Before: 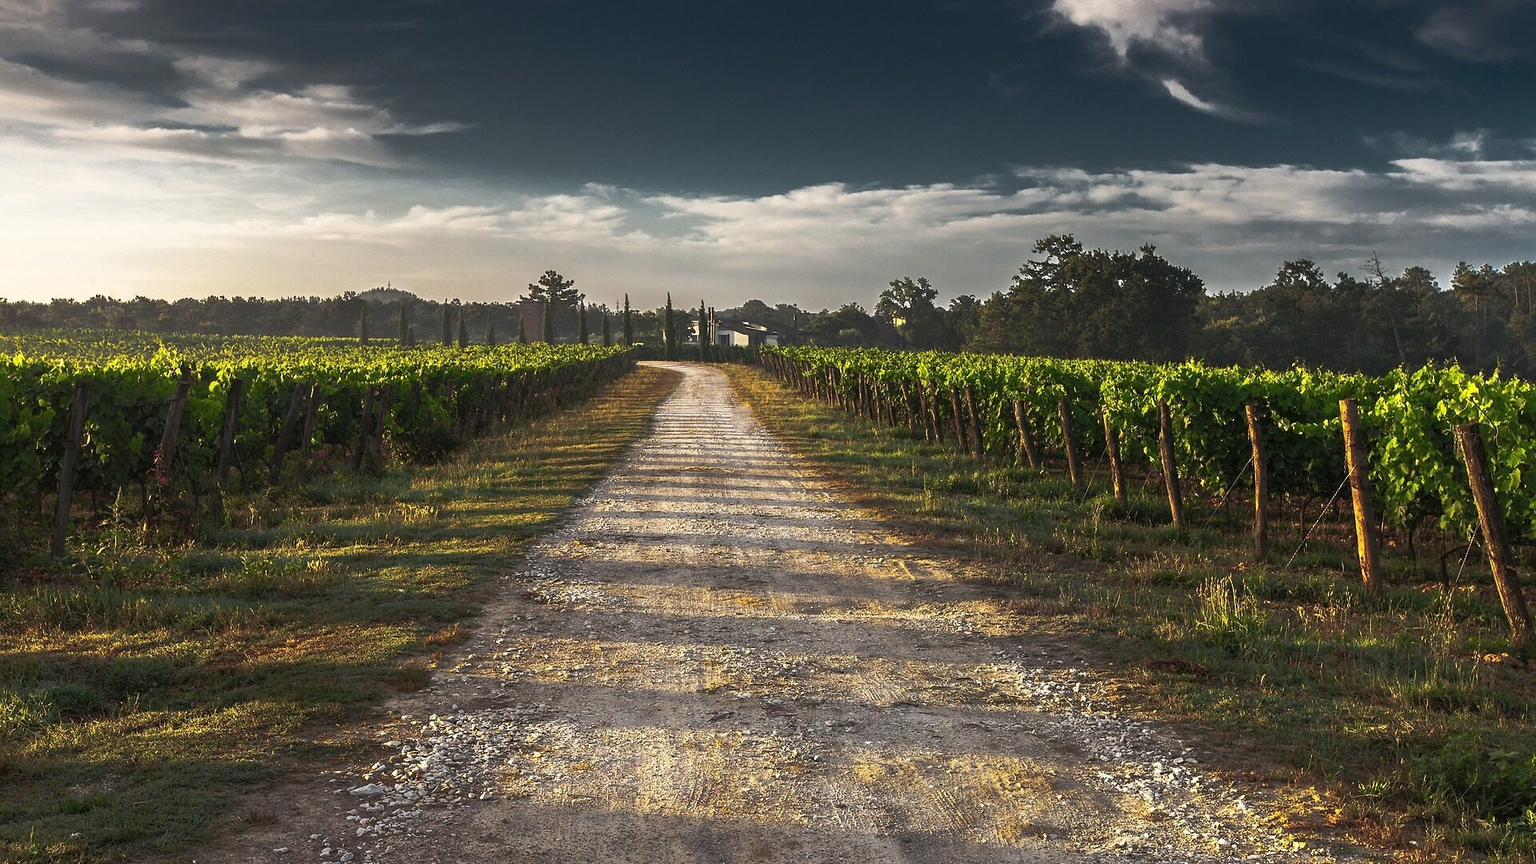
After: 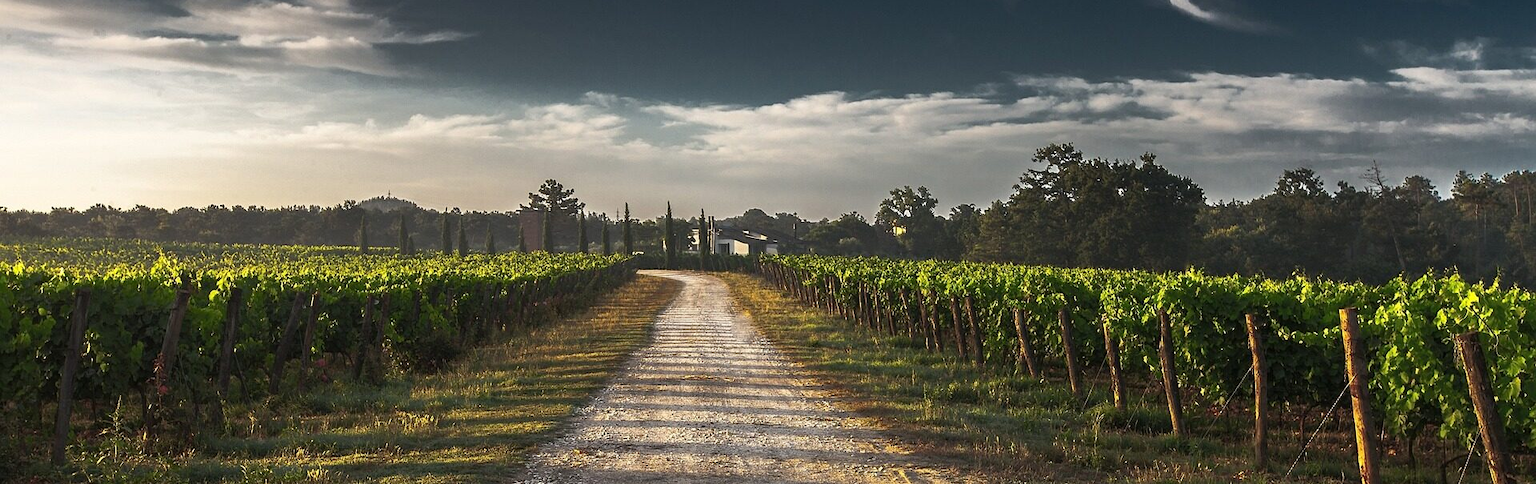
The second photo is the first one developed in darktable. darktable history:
crop and rotate: top 10.605%, bottom 33.274%
tone equalizer: on, module defaults
